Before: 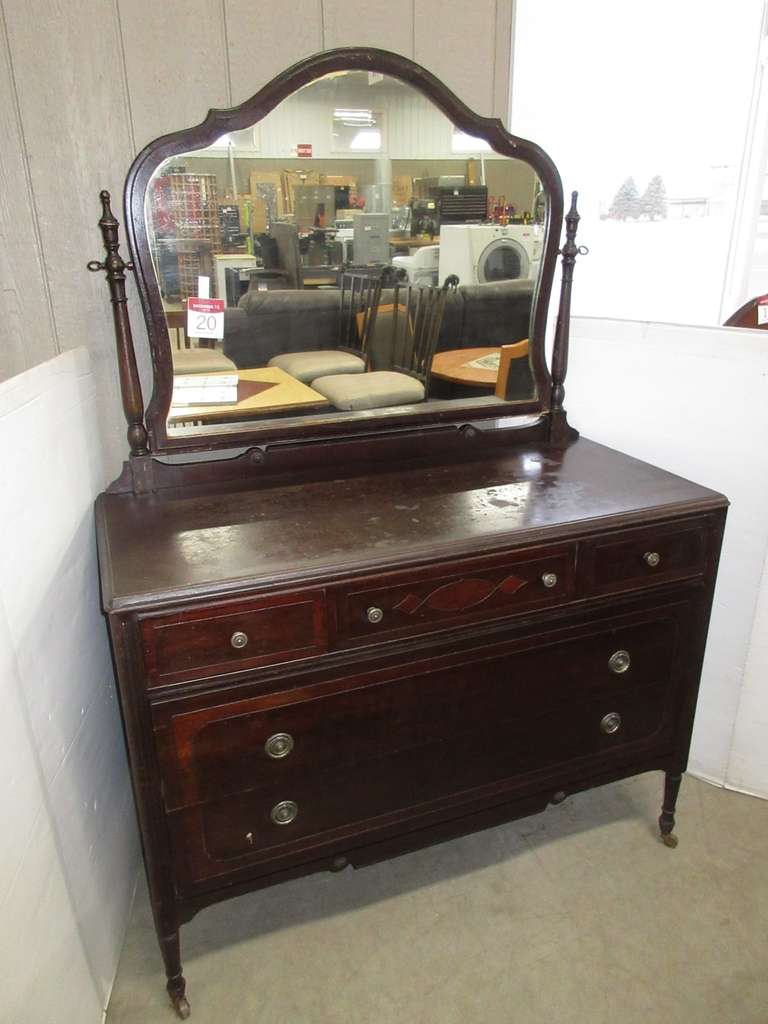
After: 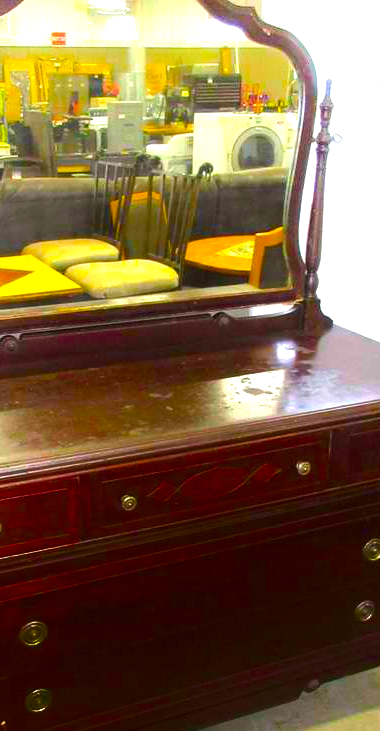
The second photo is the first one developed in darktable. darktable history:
color balance rgb: linear chroma grading › global chroma 42%, perceptual saturation grading › global saturation 42%, perceptual brilliance grading › global brilliance 25%, global vibrance 33%
shadows and highlights: shadows -70, highlights 35, soften with gaussian
crop: left 32.075%, top 10.976%, right 18.355%, bottom 17.596%
contrast brightness saturation: saturation 0.13
